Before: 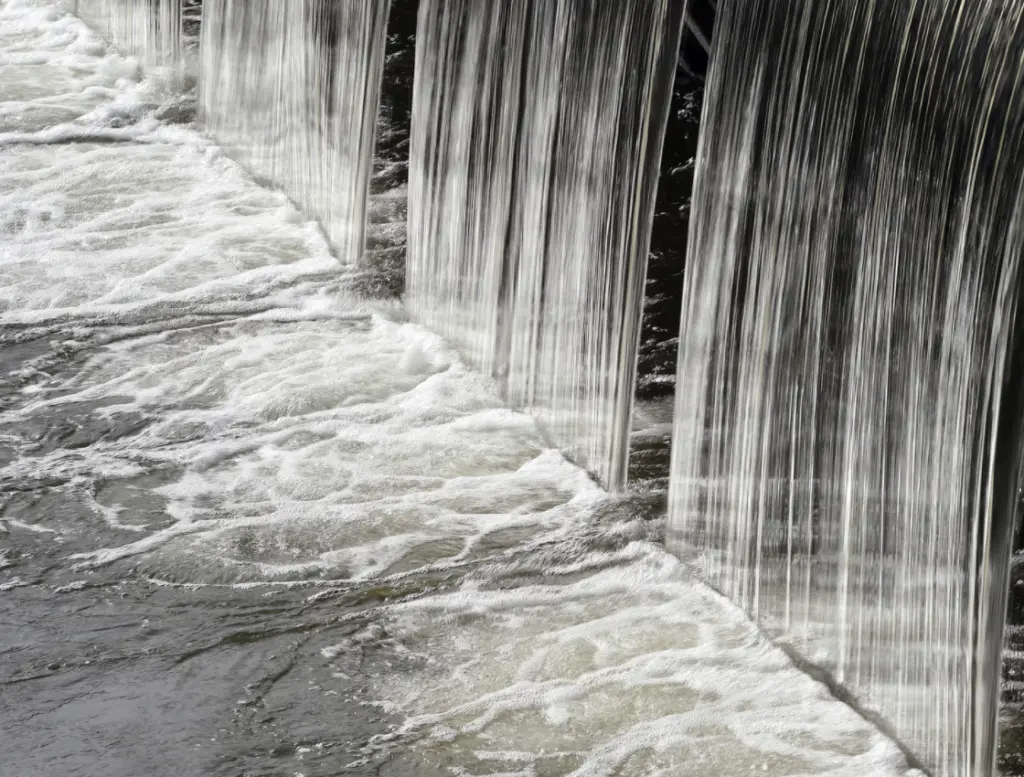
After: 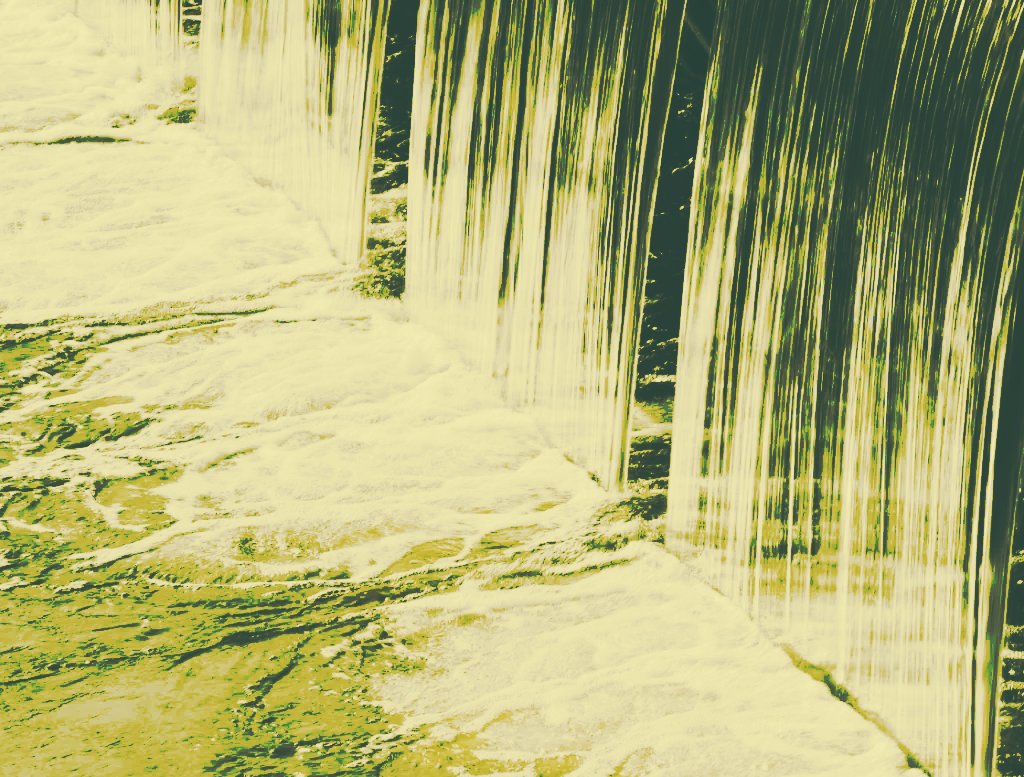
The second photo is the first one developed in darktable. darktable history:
tone curve: curves: ch0 [(0, 0) (0.003, 0.002) (0.011, 0.01) (0.025, 0.022) (0.044, 0.039) (0.069, 0.061) (0.1, 0.087) (0.136, 0.119) (0.177, 0.155) (0.224, 0.196) (0.277, 0.242) (0.335, 0.293) (0.399, 0.349) (0.468, 0.409) (0.543, 0.685) (0.623, 0.74) (0.709, 0.8) (0.801, 0.863) (0.898, 0.929) (1, 1)], preserve colors none
color look up table: target L [87.31, 85.84, 85.76, 77.58, 75.63, 76.46, 65.83, 65.09, 64.7, 47.89, 43.05, 31.86, 200, 85.81, 83.16, 81.06, 82.54, 78.62, 76.23, 76.95, 60.68, 64.01, 60.02, 40.64, 37.37, 38.62, 32.48, 87.42, 85.97, 86.31, 81.51, 80.3, 84.53, 74.83, 71.04, 83.85, 76.72, 70.51, 43.32, 39.03, 35.05, 40.01, 33.26, 31.86, 83.13, 77.99, 65.08, 60.84, 36.06], target a [-7.911, -11.56, -12.12, -14.12, -22.1, -8.133, -48.28, -1.035, -4.211, -28.61, -26.2, -13.79, 0, -5.231, -3.89, 4.228, 3.104, 12.24, 16.85, 18.77, 21.31, 34.31, 49.18, -1.583, -9.095, 9.408, -10.3, -5.636, -4.034, -4.12, -4.66, 2.993, -2.335, 24.86, 9.032, -0.488, -1.053, 10.44, -6.329, 12.85, -3.665, 13.29, -12.83, -13.79, -10.62, -8.95, -18.24, -30.41, -16.09], target b [42.02, 39.45, 42.78, 54.64, 41.66, 37.28, 49.91, 54.8, 43.01, 27.73, 15.85, 5.343, 0, 49.42, 41.2, 48.2, 40.17, 48.92, 63.38, 43.67, 44.9, 50.26, 33.49, 19.79, 10.83, 16.23, 6.33, 40.77, 38.91, 39.36, 35.97, 36.18, 36.54, 32.29, 34.95, 35.7, 23.82, 23.6, -10.24, 10.2, 7.059, -11.88, 3.619, 5.343, 34.36, 25.86, 16.16, 19.25, 5.719], num patches 49
